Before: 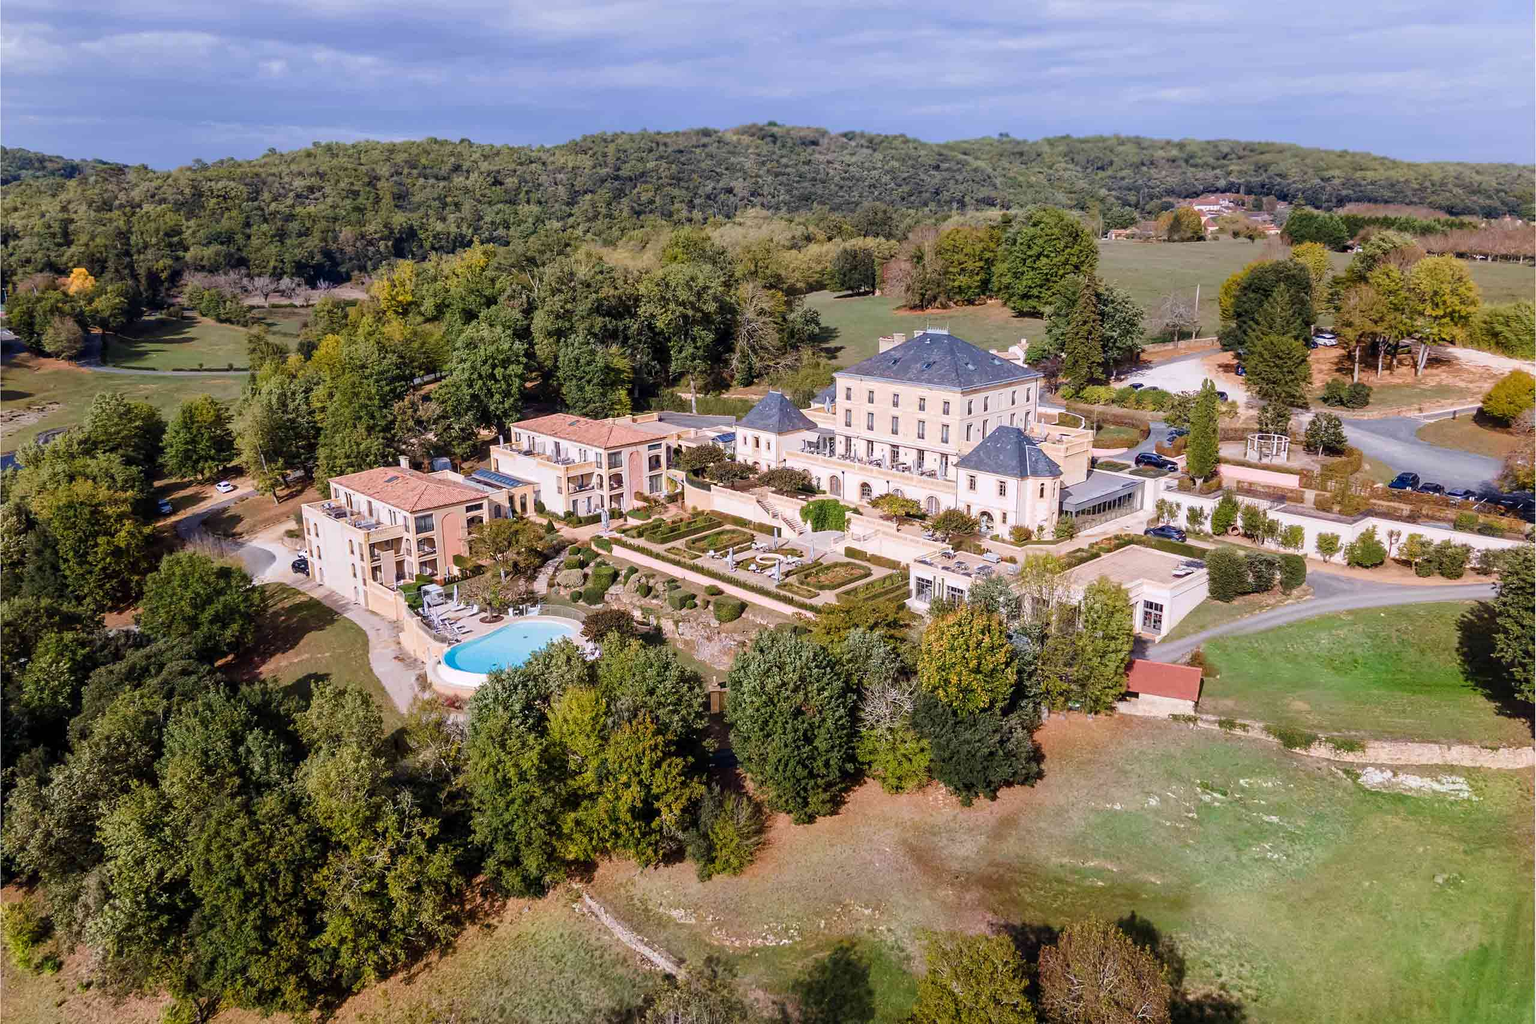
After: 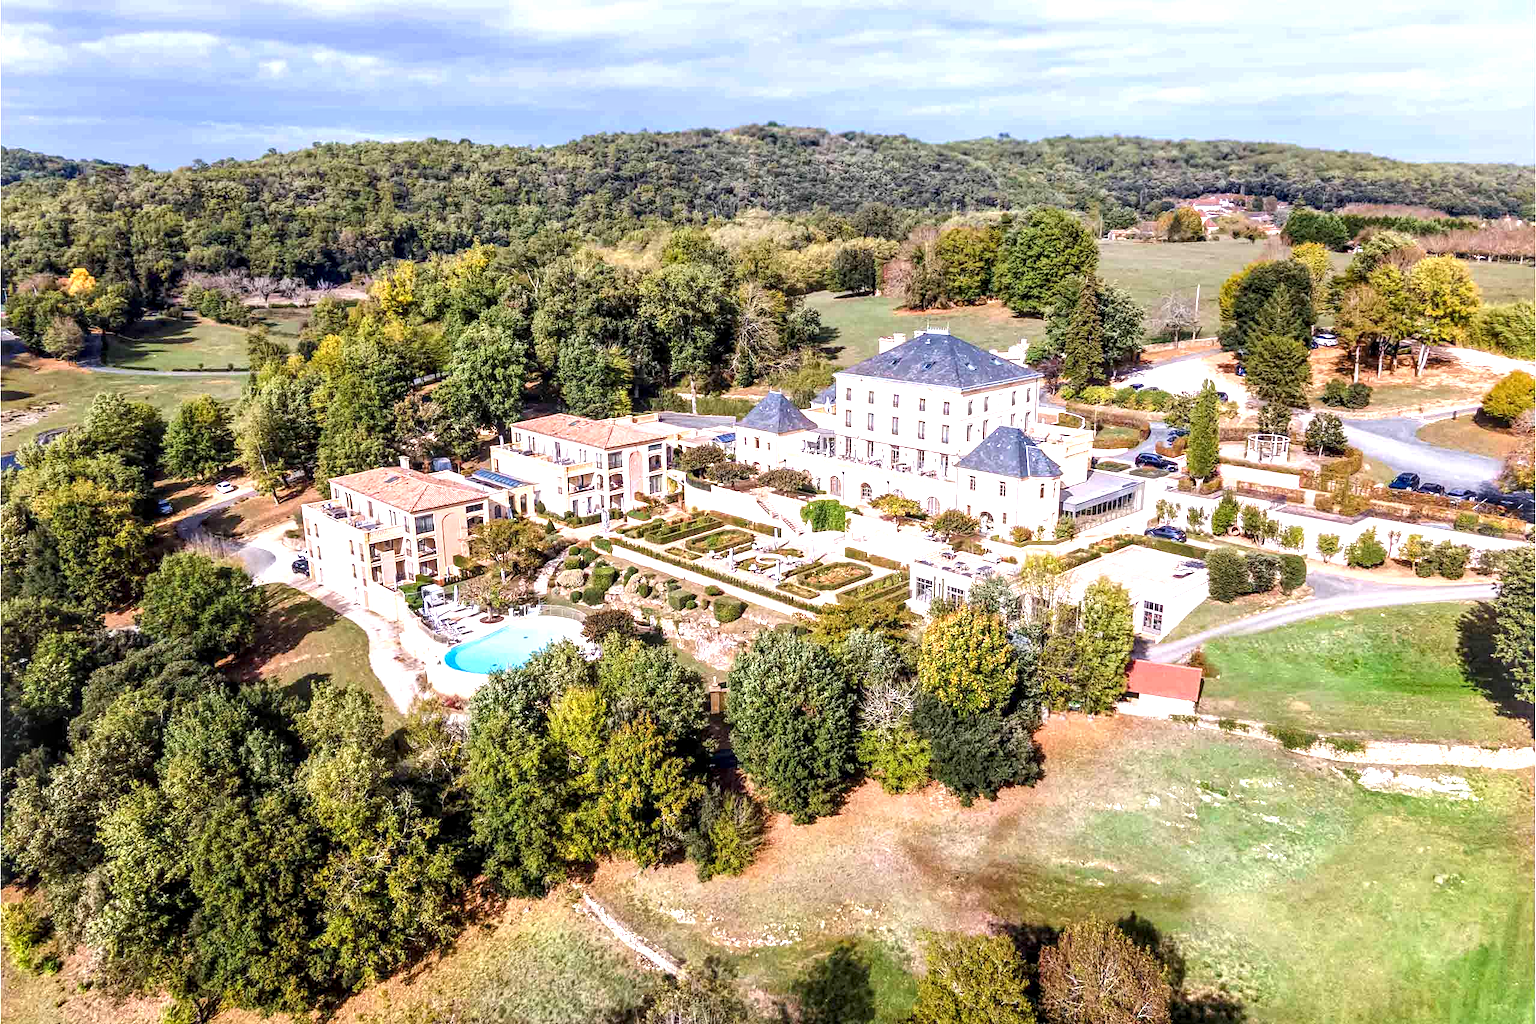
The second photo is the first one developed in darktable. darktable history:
local contrast: detail 142%
exposure: exposure 0.943 EV, compensate highlight preservation false
